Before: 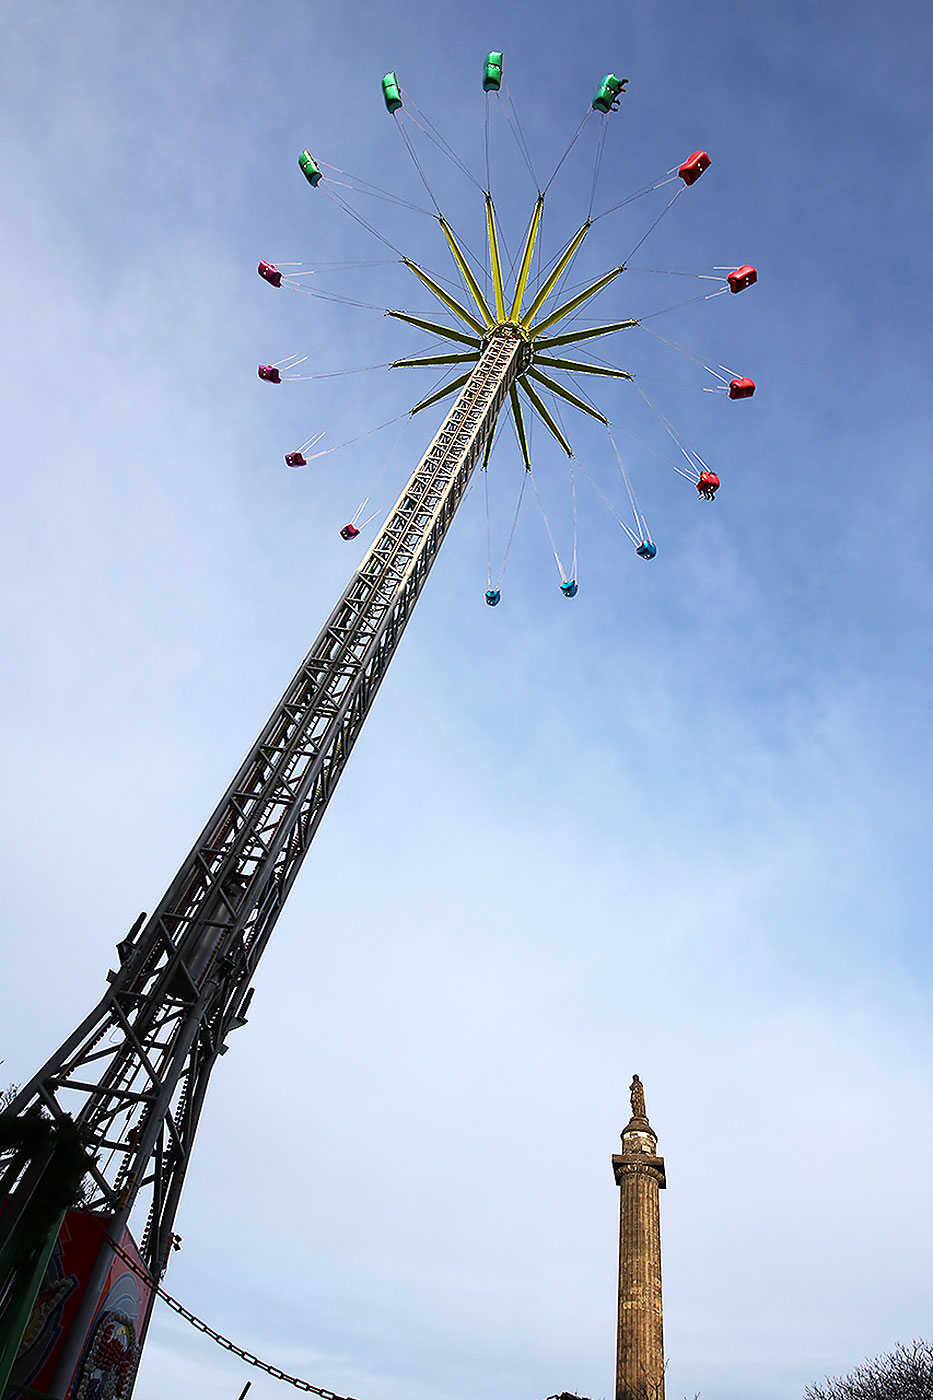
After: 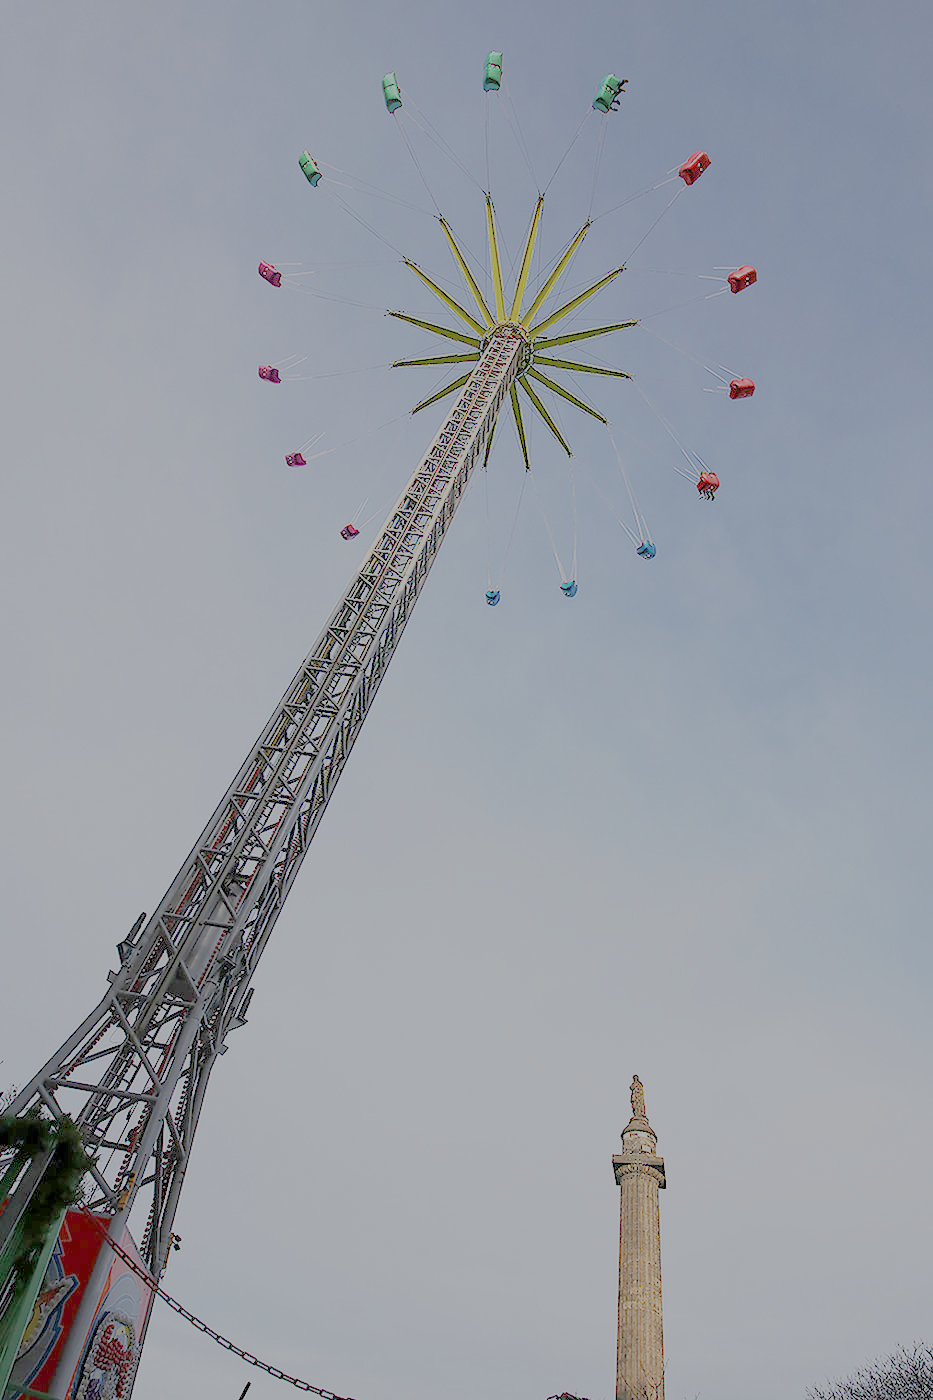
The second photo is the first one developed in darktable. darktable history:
filmic rgb: black relative exposure -4.42 EV, white relative exposure 6.58 EV, hardness 1.85, contrast 0.5
